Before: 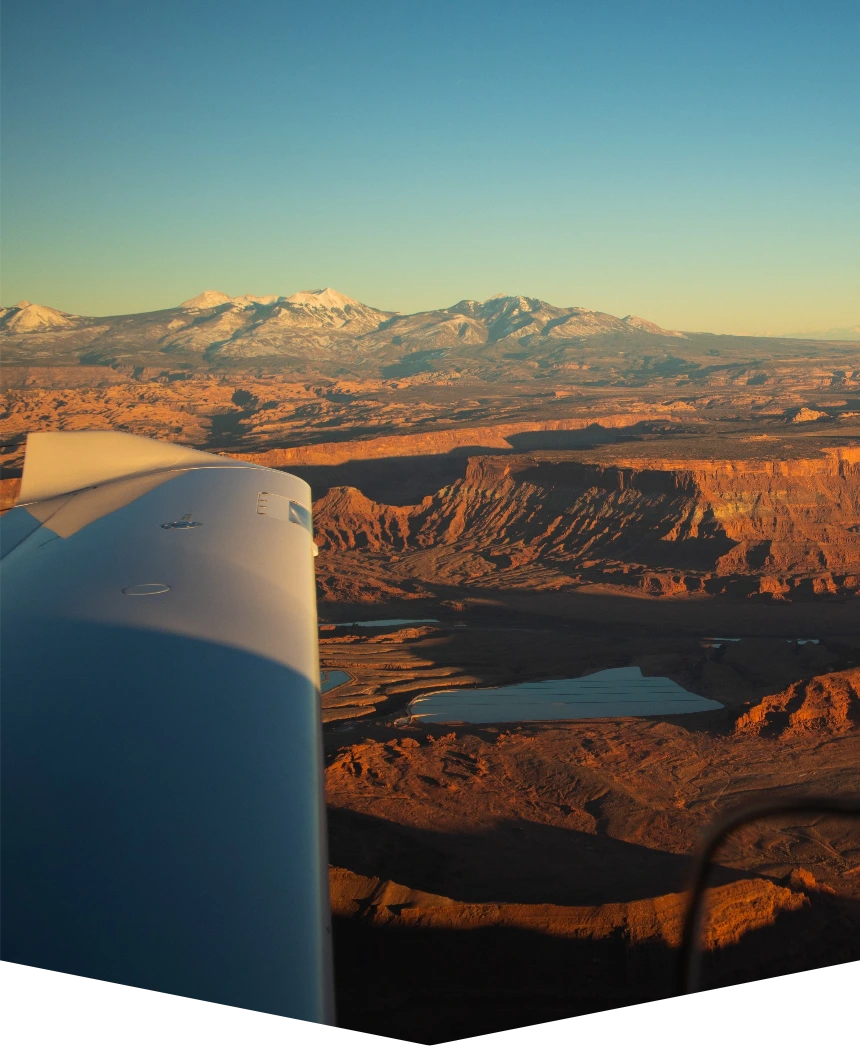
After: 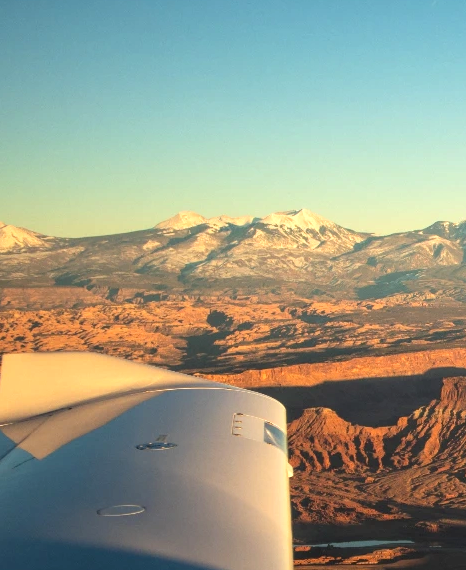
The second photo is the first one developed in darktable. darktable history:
crop and rotate: left 3.021%, top 7.616%, right 42.741%, bottom 37.839%
exposure: black level correction 0, exposure 0.499 EV, compensate highlight preservation false
local contrast: highlights 87%, shadows 82%
contrast equalizer: octaves 7, y [[0.5 ×6], [0.5 ×6], [0.5, 0.5, 0.501, 0.545, 0.707, 0.863], [0 ×6], [0 ×6]], mix -0.207
